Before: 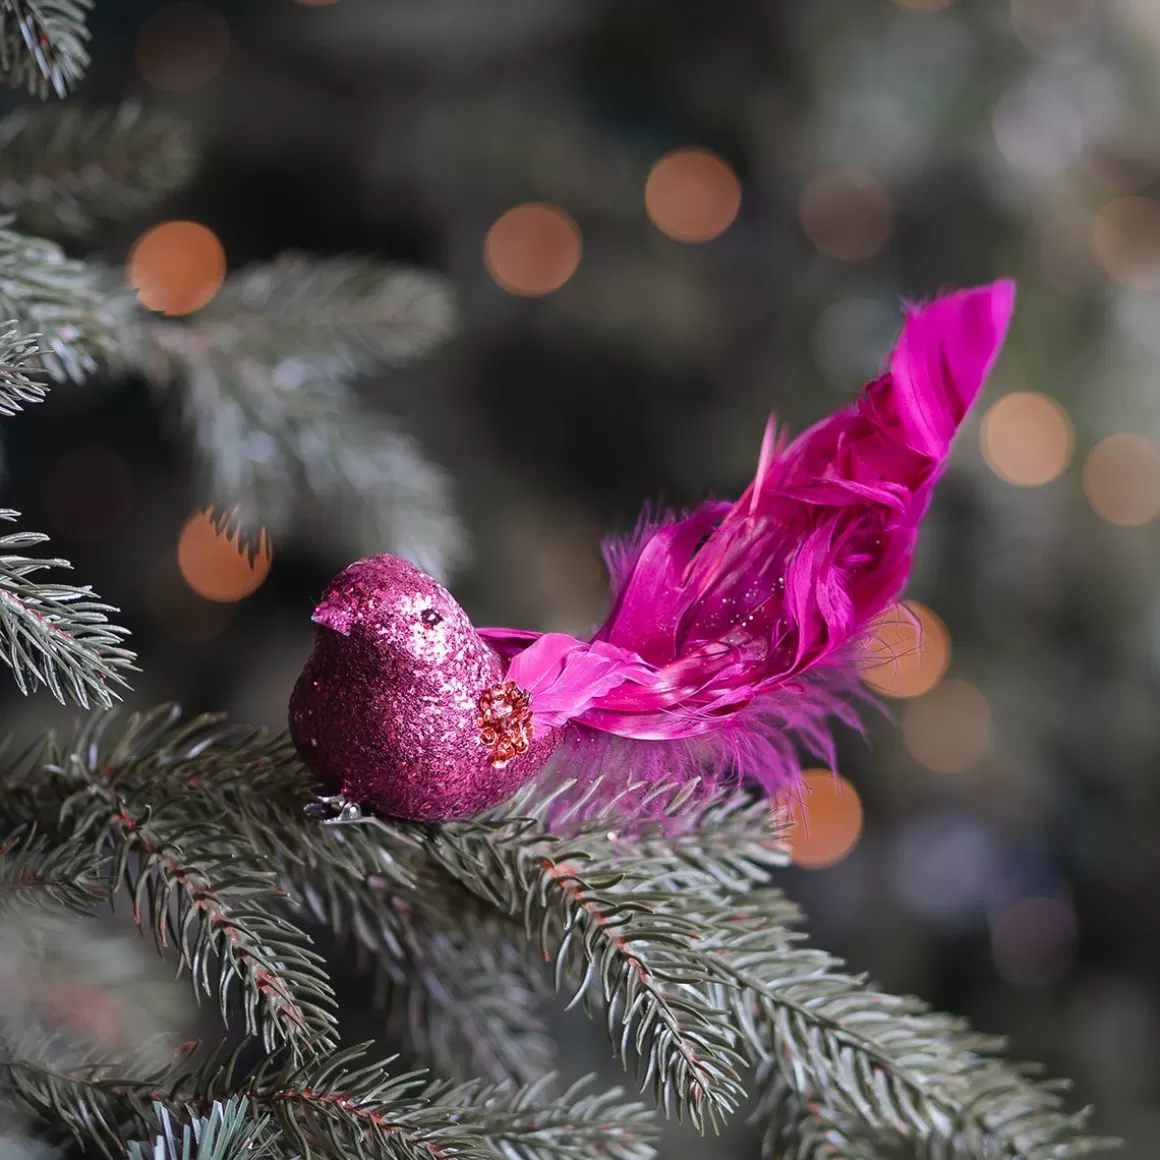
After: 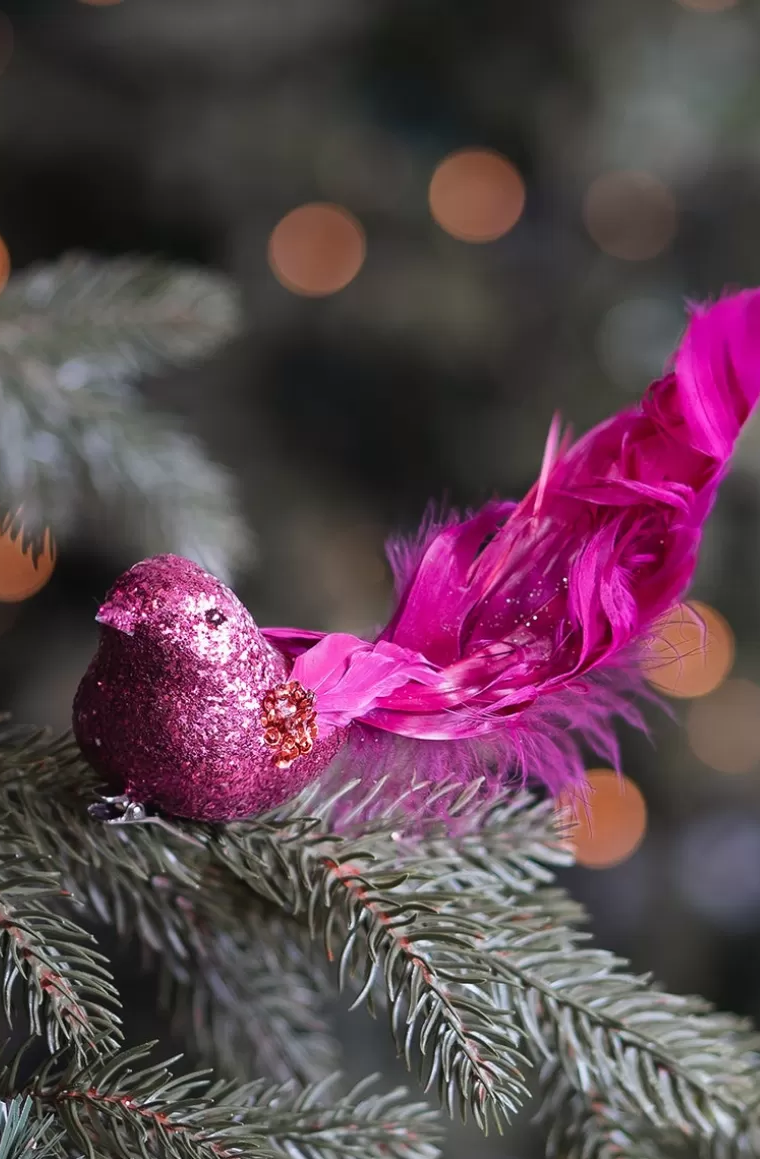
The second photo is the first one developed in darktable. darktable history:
crop and rotate: left 18.625%, right 15.783%
